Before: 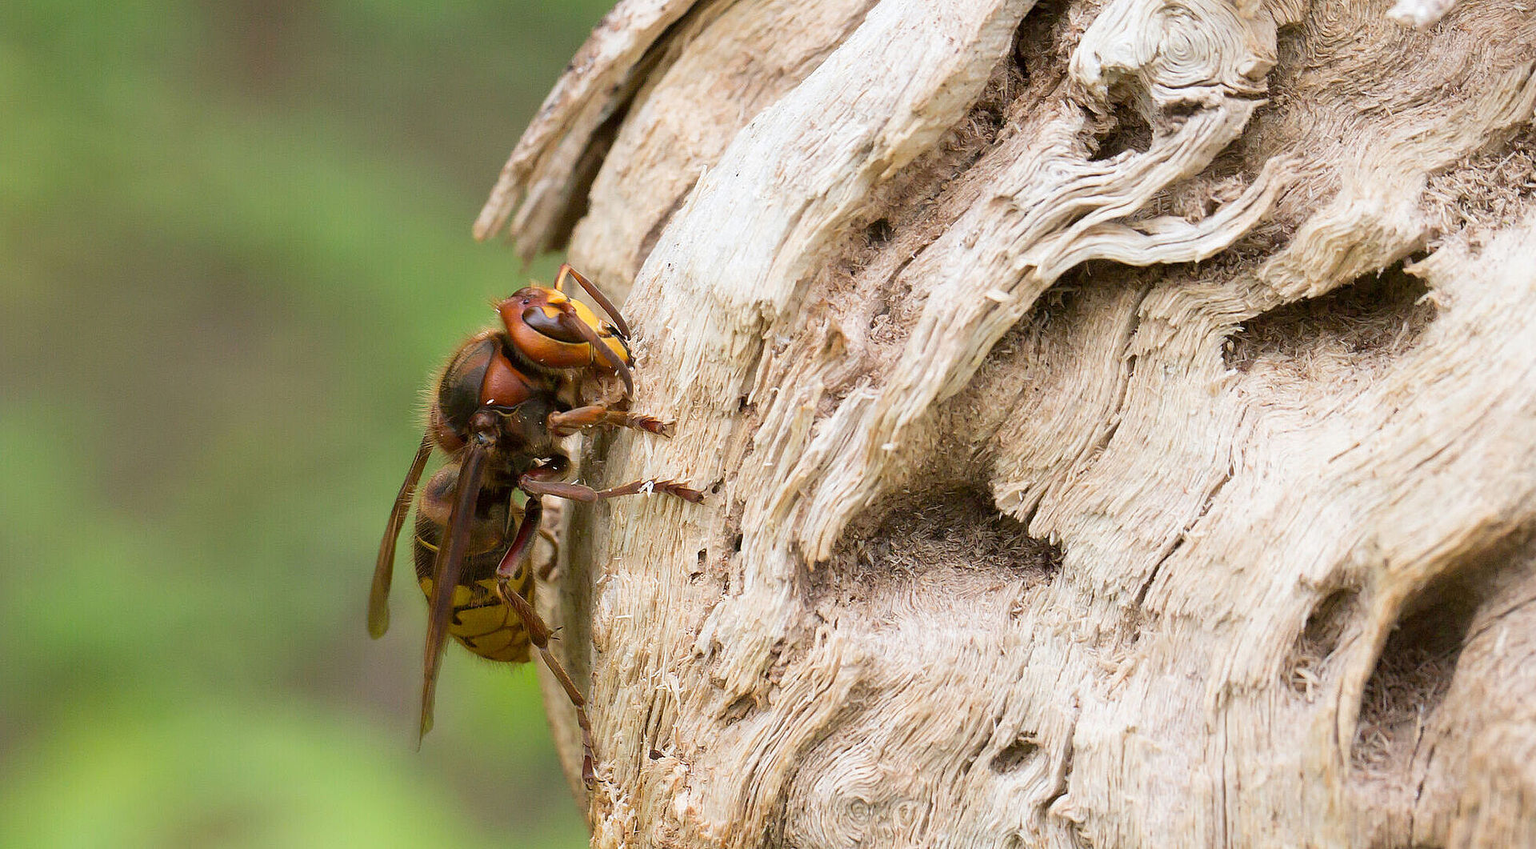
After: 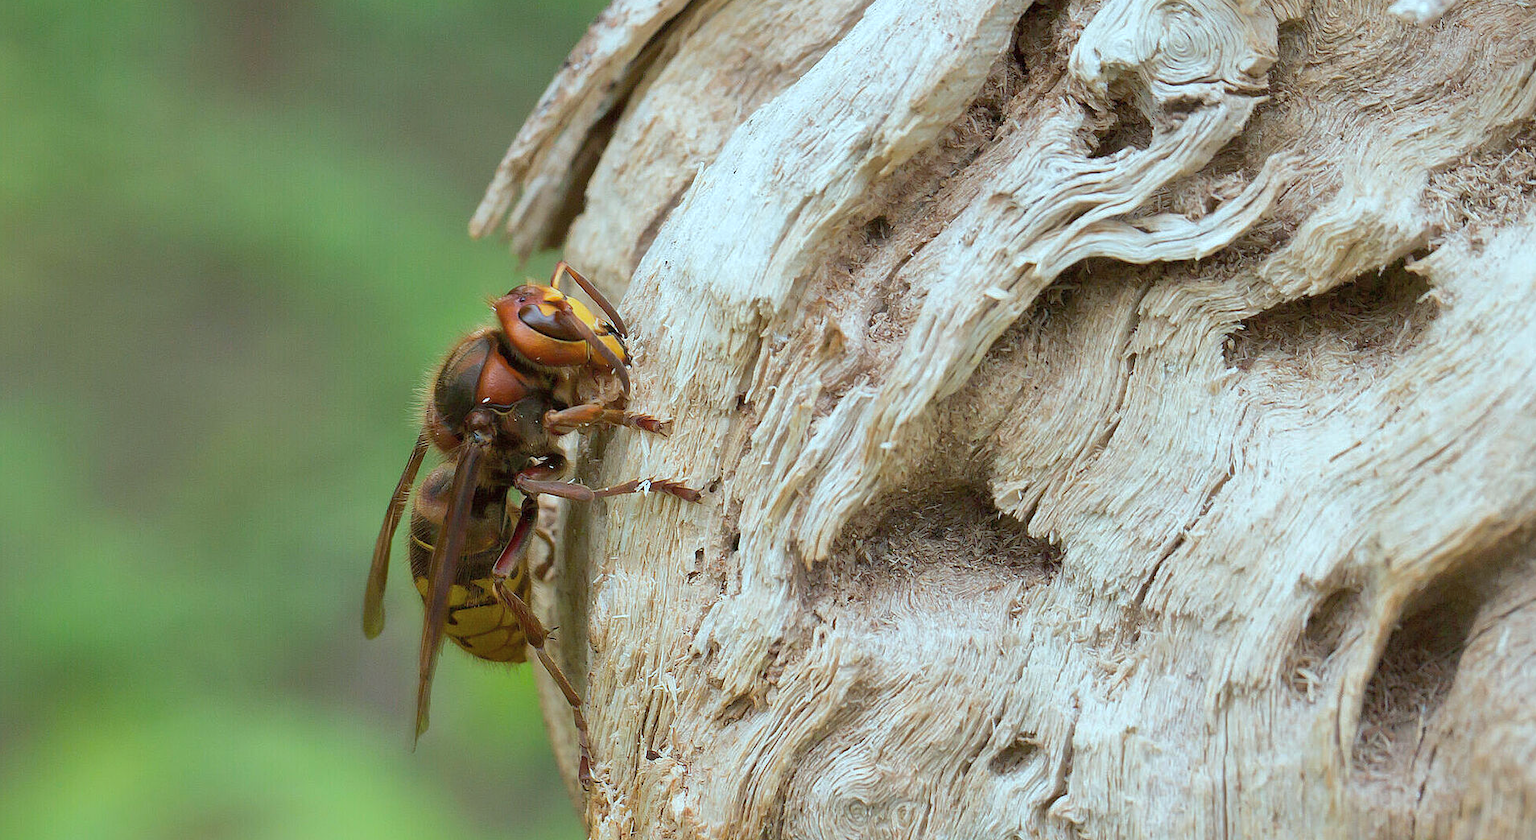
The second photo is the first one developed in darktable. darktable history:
color correction: highlights a* -10.36, highlights b* -9.95
crop: left 0.475%, top 0.563%, right 0.136%, bottom 0.591%
shadows and highlights: on, module defaults
